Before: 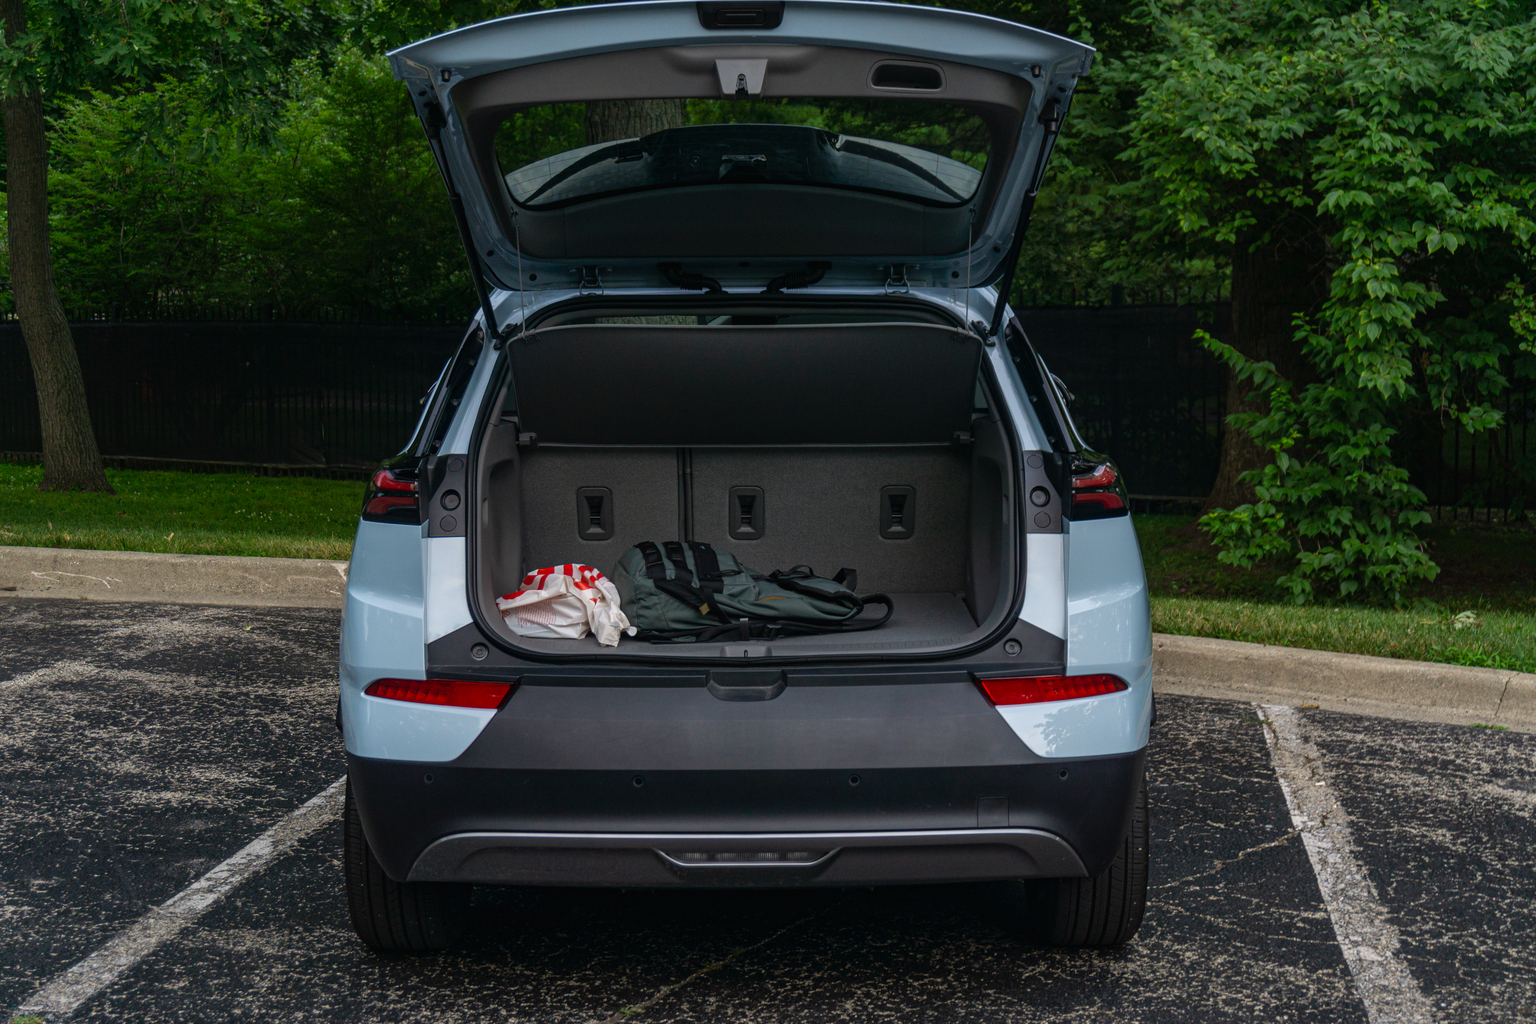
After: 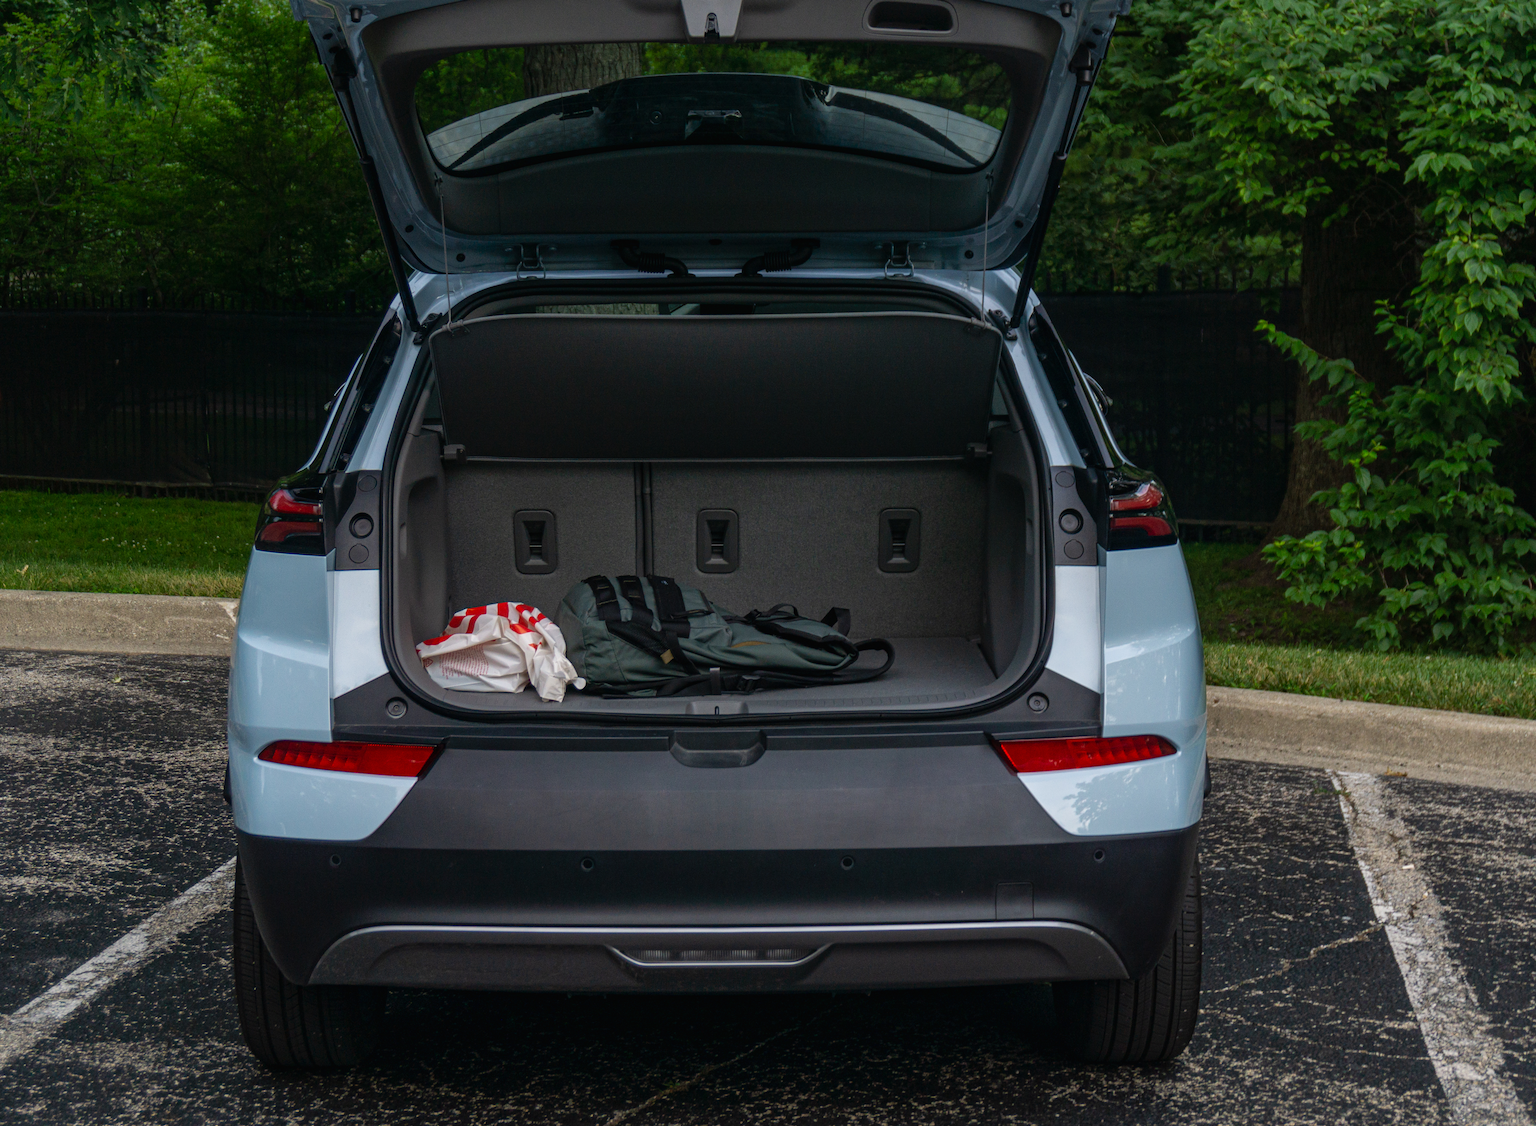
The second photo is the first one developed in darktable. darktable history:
crop: left 9.817%, top 6.231%, right 7.092%, bottom 2.331%
